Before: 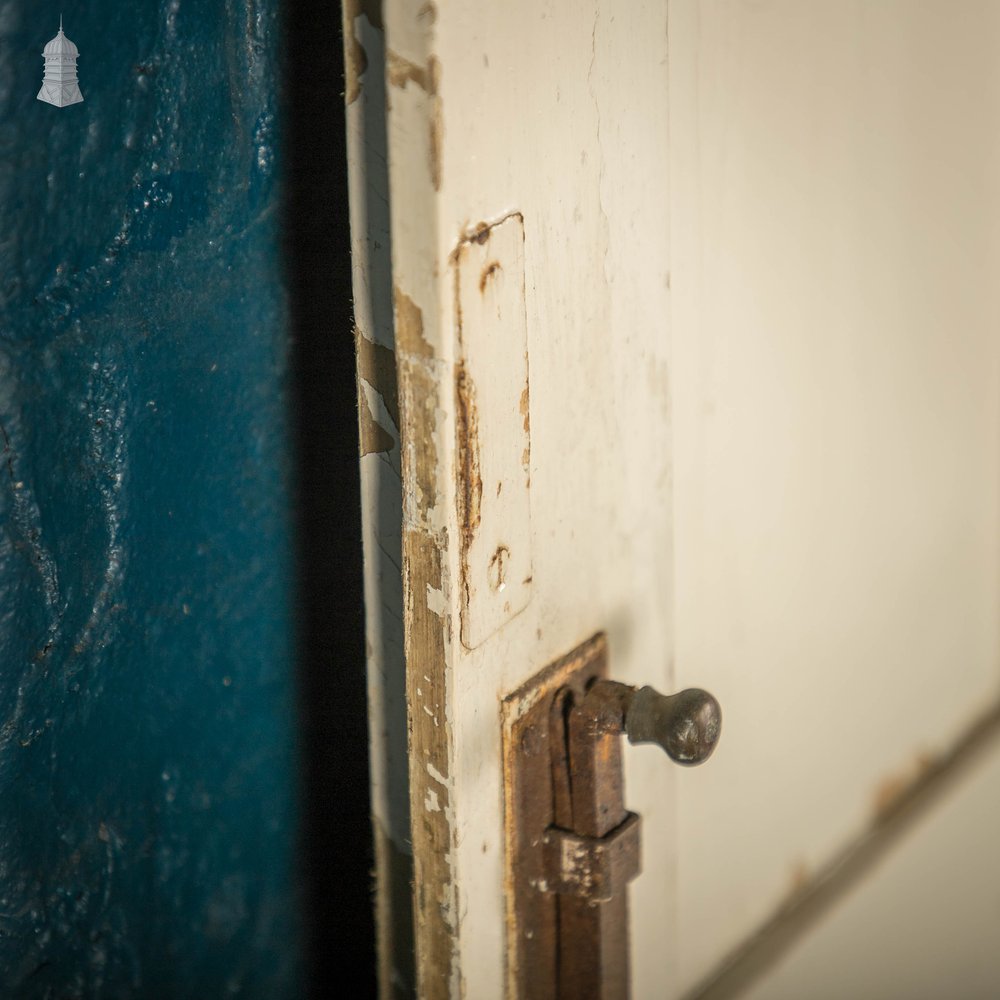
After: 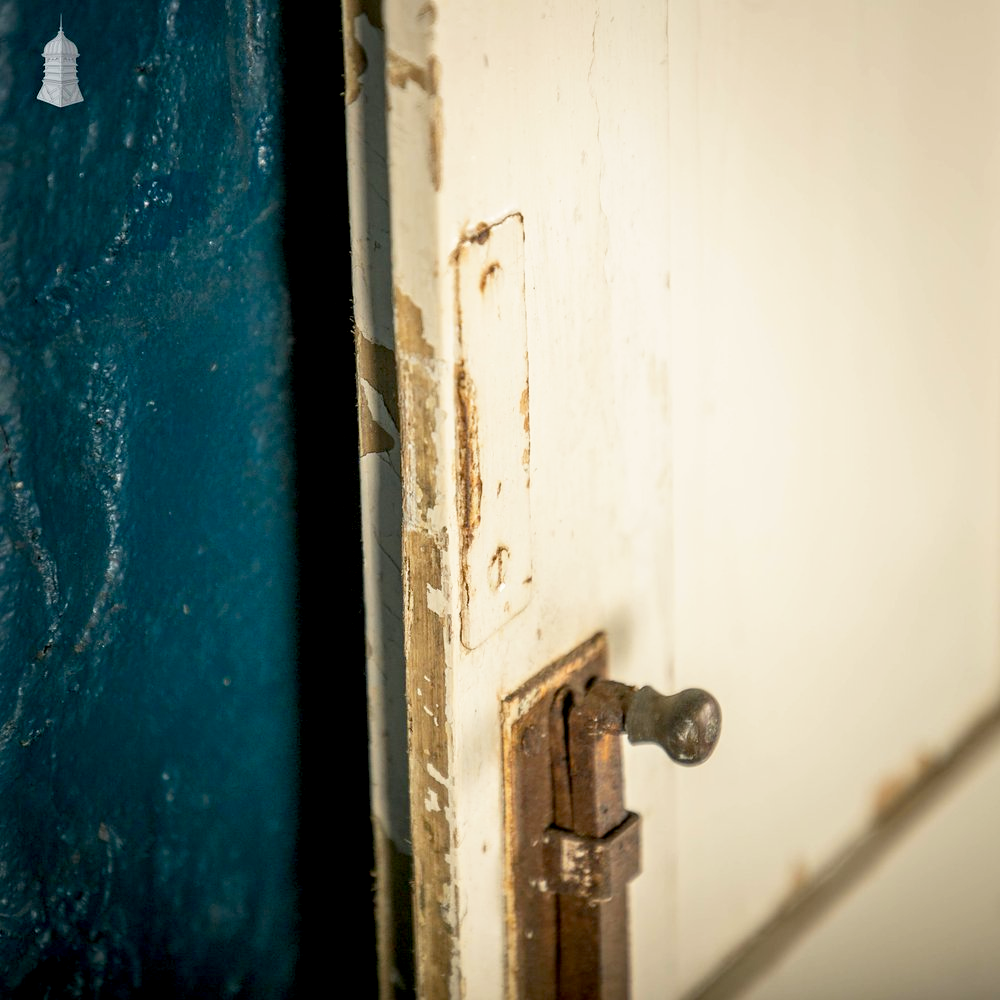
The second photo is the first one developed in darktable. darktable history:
exposure: black level correction 0.009, exposure 0.108 EV, compensate exposure bias true, compensate highlight preservation false
base curve: curves: ch0 [(0, 0) (0.666, 0.806) (1, 1)], preserve colors none
